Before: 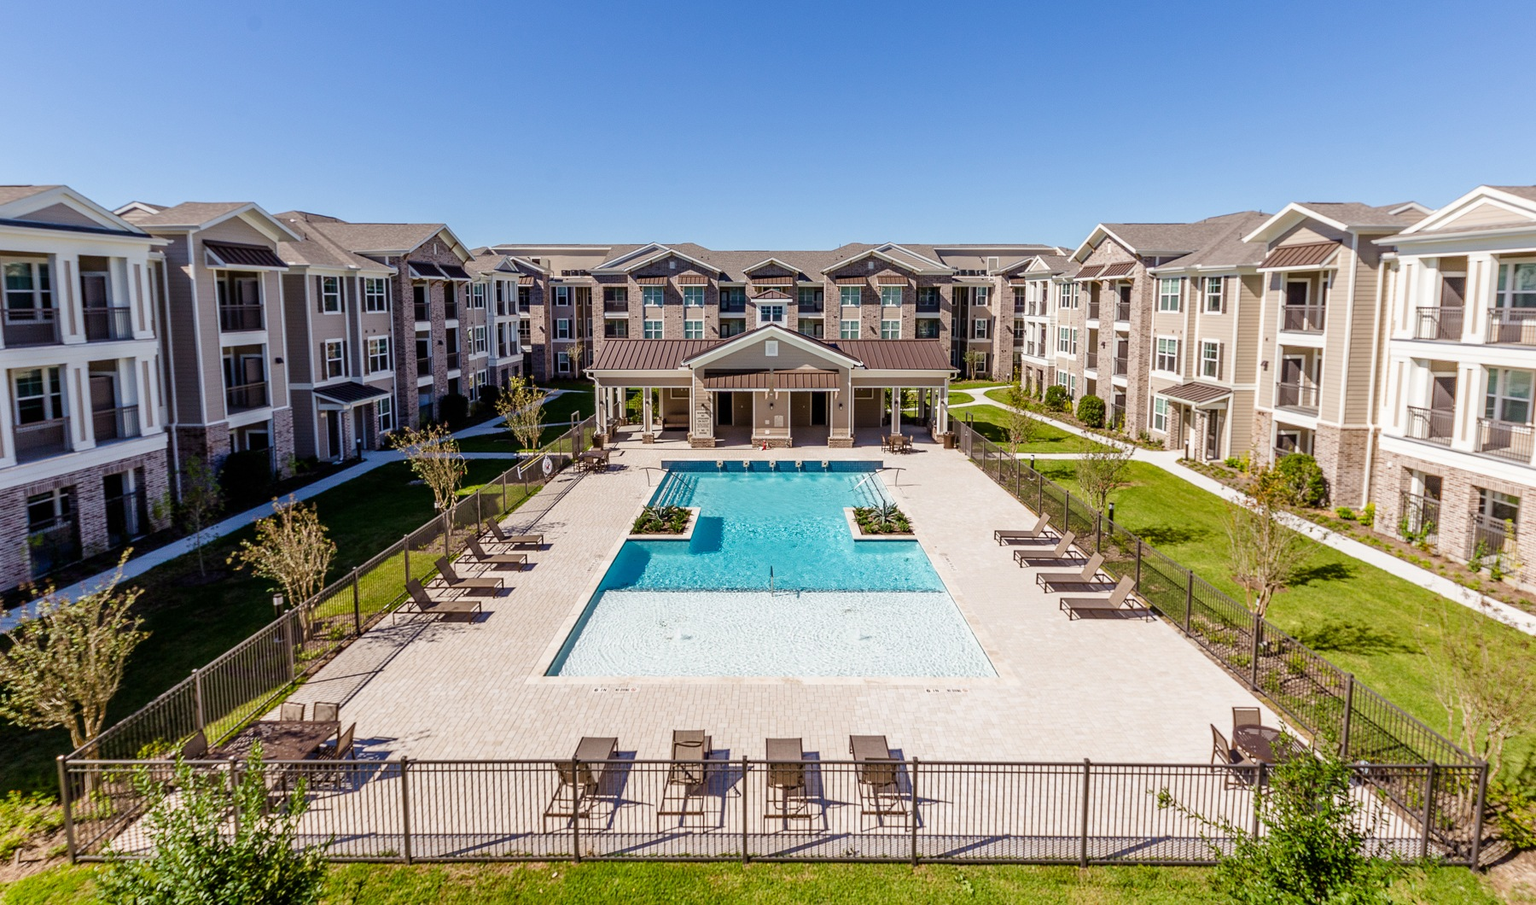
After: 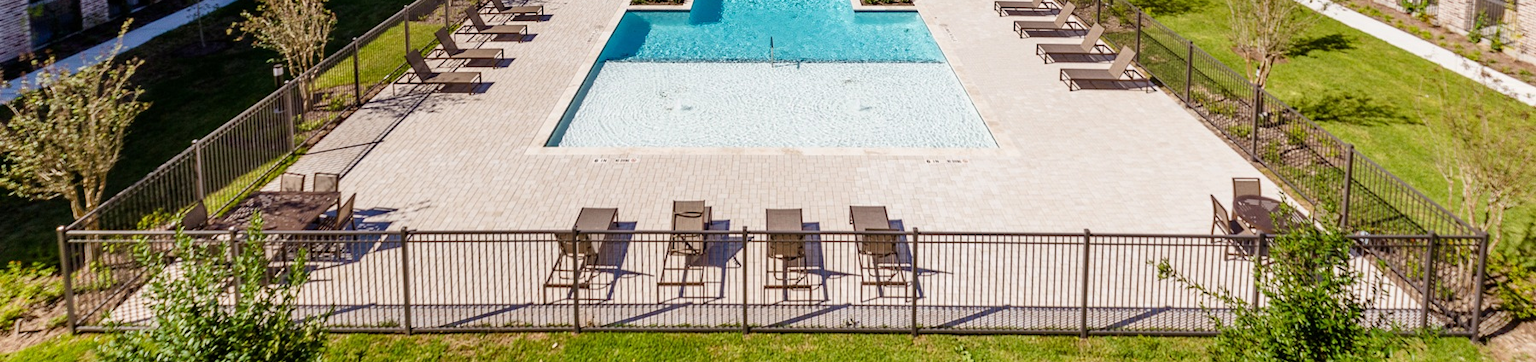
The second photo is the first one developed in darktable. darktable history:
crop and rotate: top 58.544%, bottom 1.302%
